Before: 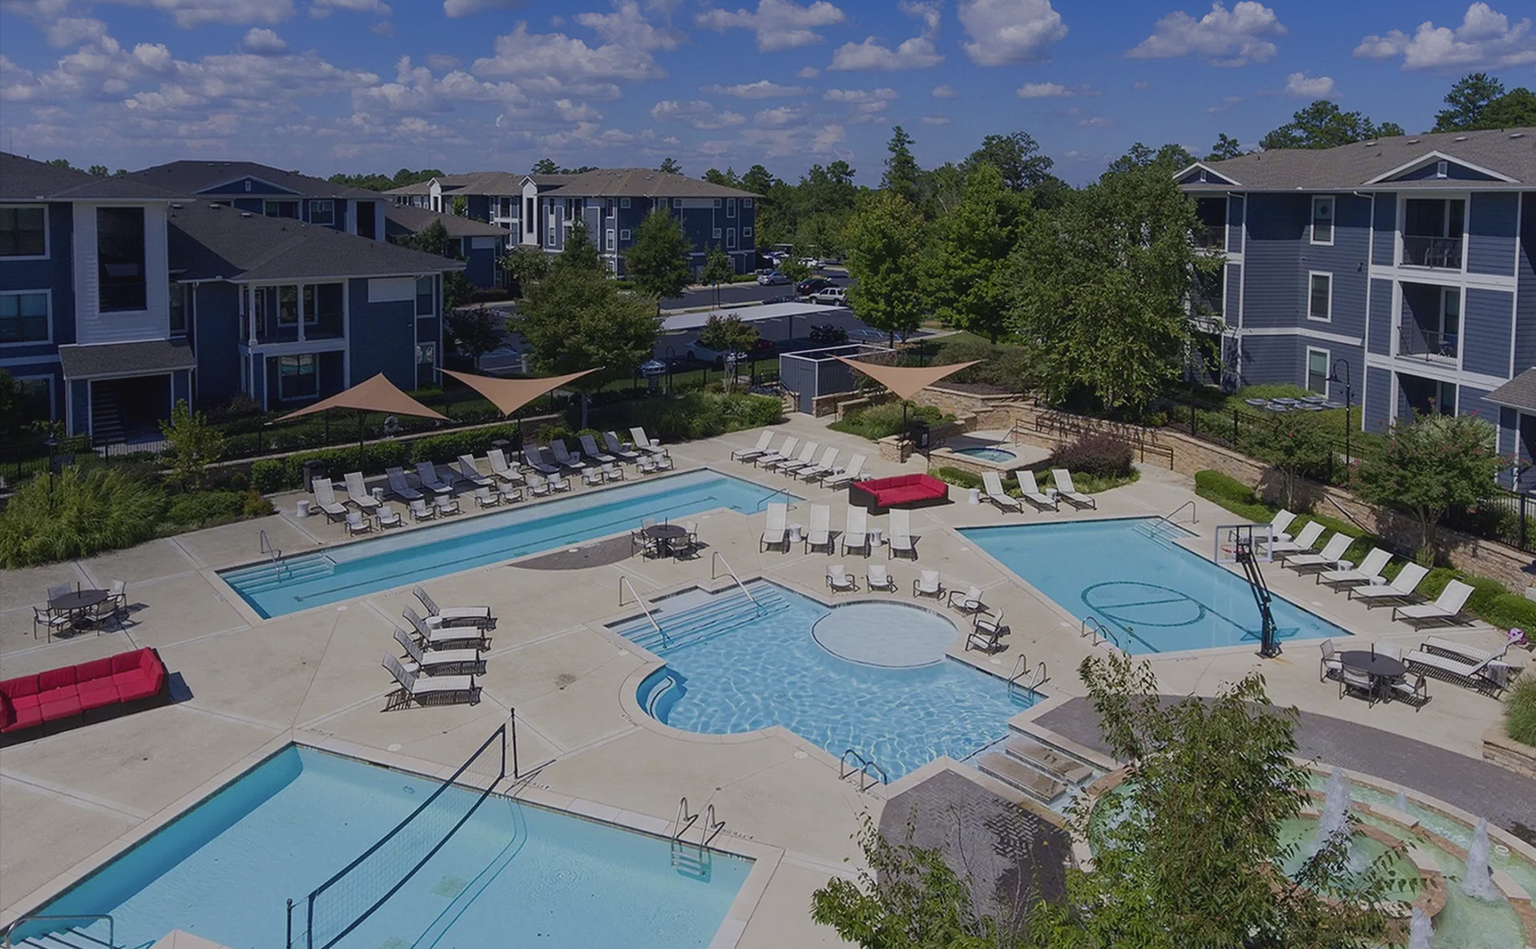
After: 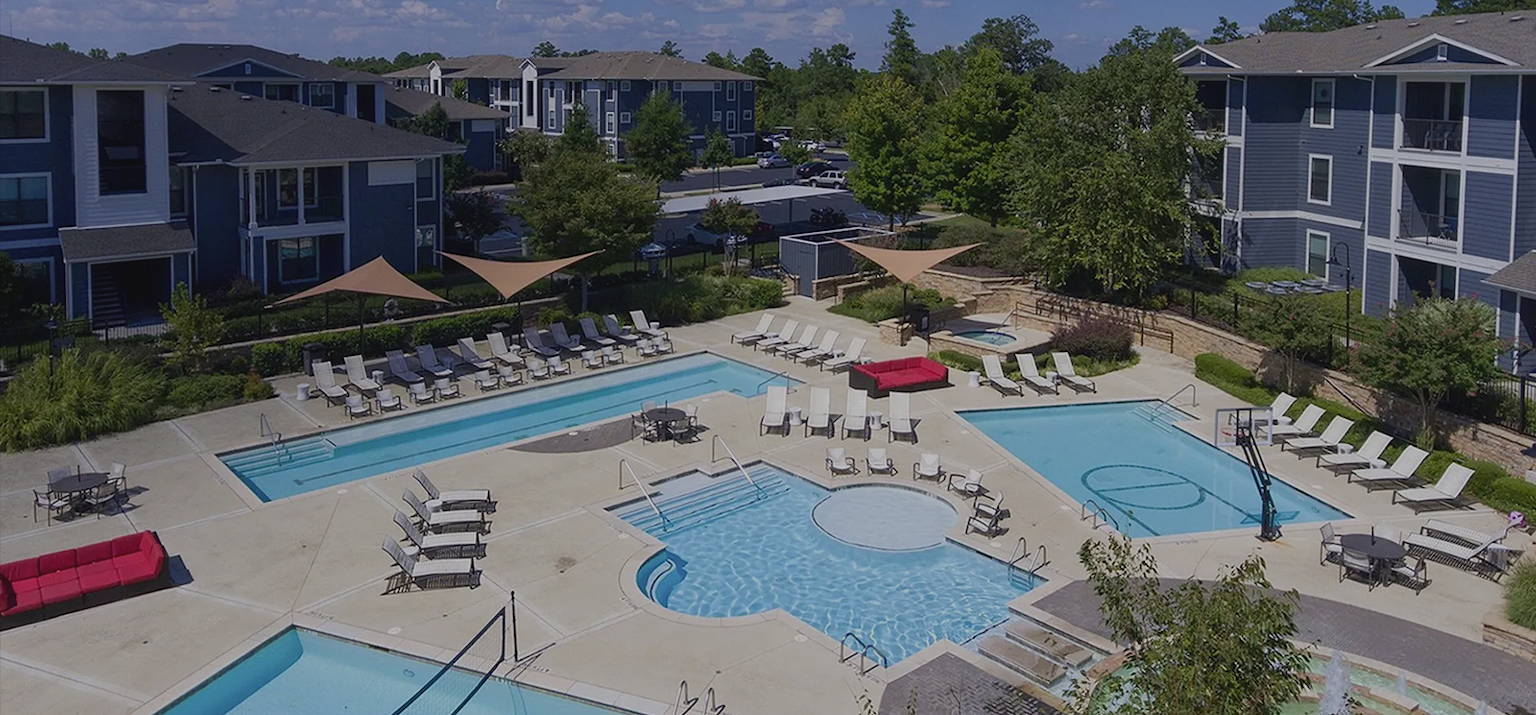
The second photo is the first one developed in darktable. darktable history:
crop and rotate: top 12.402%, bottom 12.199%
